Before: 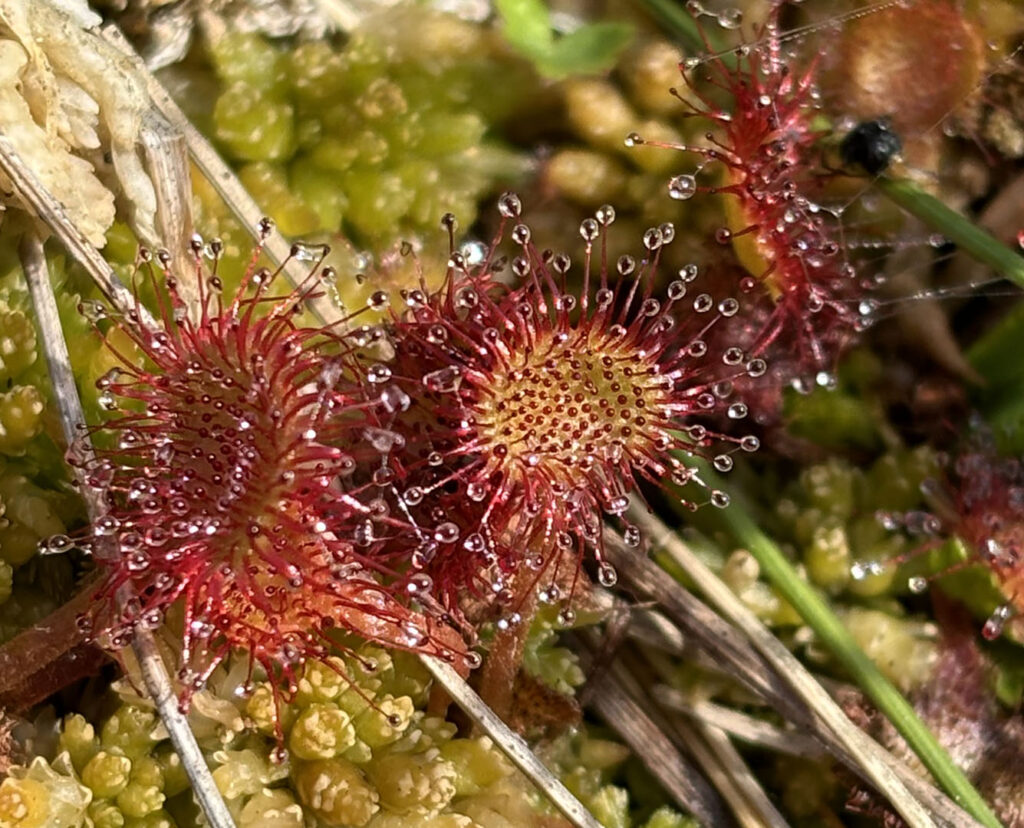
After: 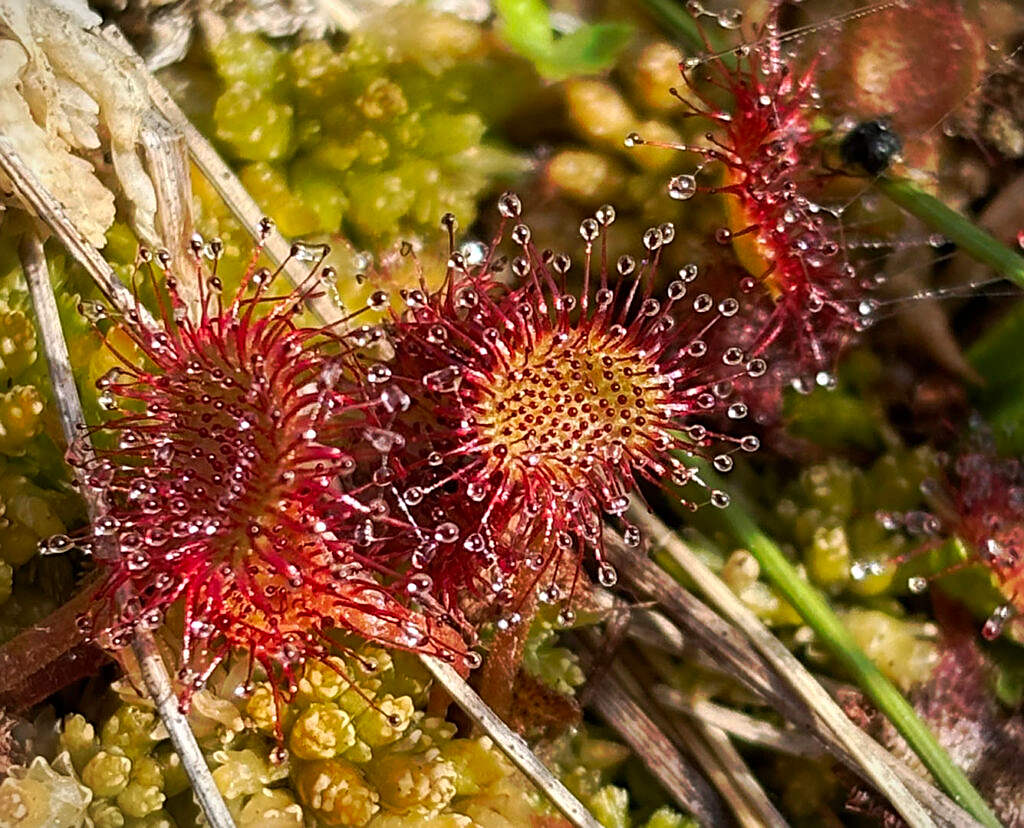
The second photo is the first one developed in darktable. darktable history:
tone curve: curves: ch0 [(0, 0) (0.003, 0.003) (0.011, 0.011) (0.025, 0.024) (0.044, 0.043) (0.069, 0.068) (0.1, 0.097) (0.136, 0.133) (0.177, 0.173) (0.224, 0.219) (0.277, 0.271) (0.335, 0.327) (0.399, 0.39) (0.468, 0.457) (0.543, 0.582) (0.623, 0.655) (0.709, 0.734) (0.801, 0.817) (0.898, 0.906) (1, 1)], preserve colors none
vignetting: fall-off start 100.88%, fall-off radius 65.3%, center (0, 0.004), automatic ratio true
sharpen: on, module defaults
